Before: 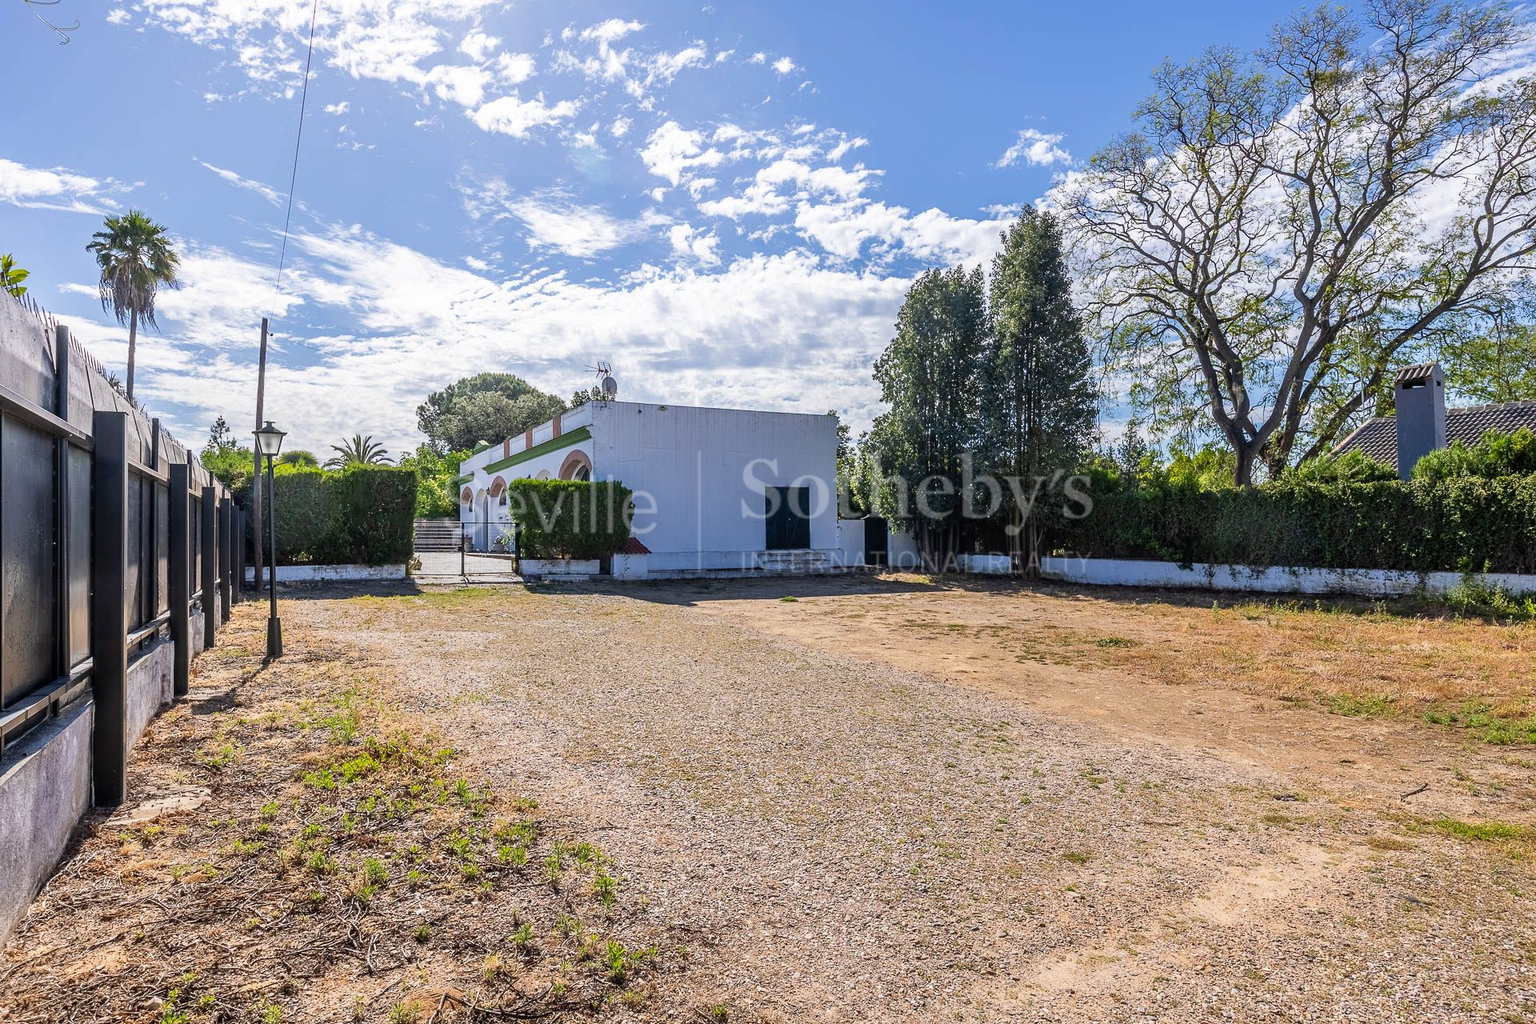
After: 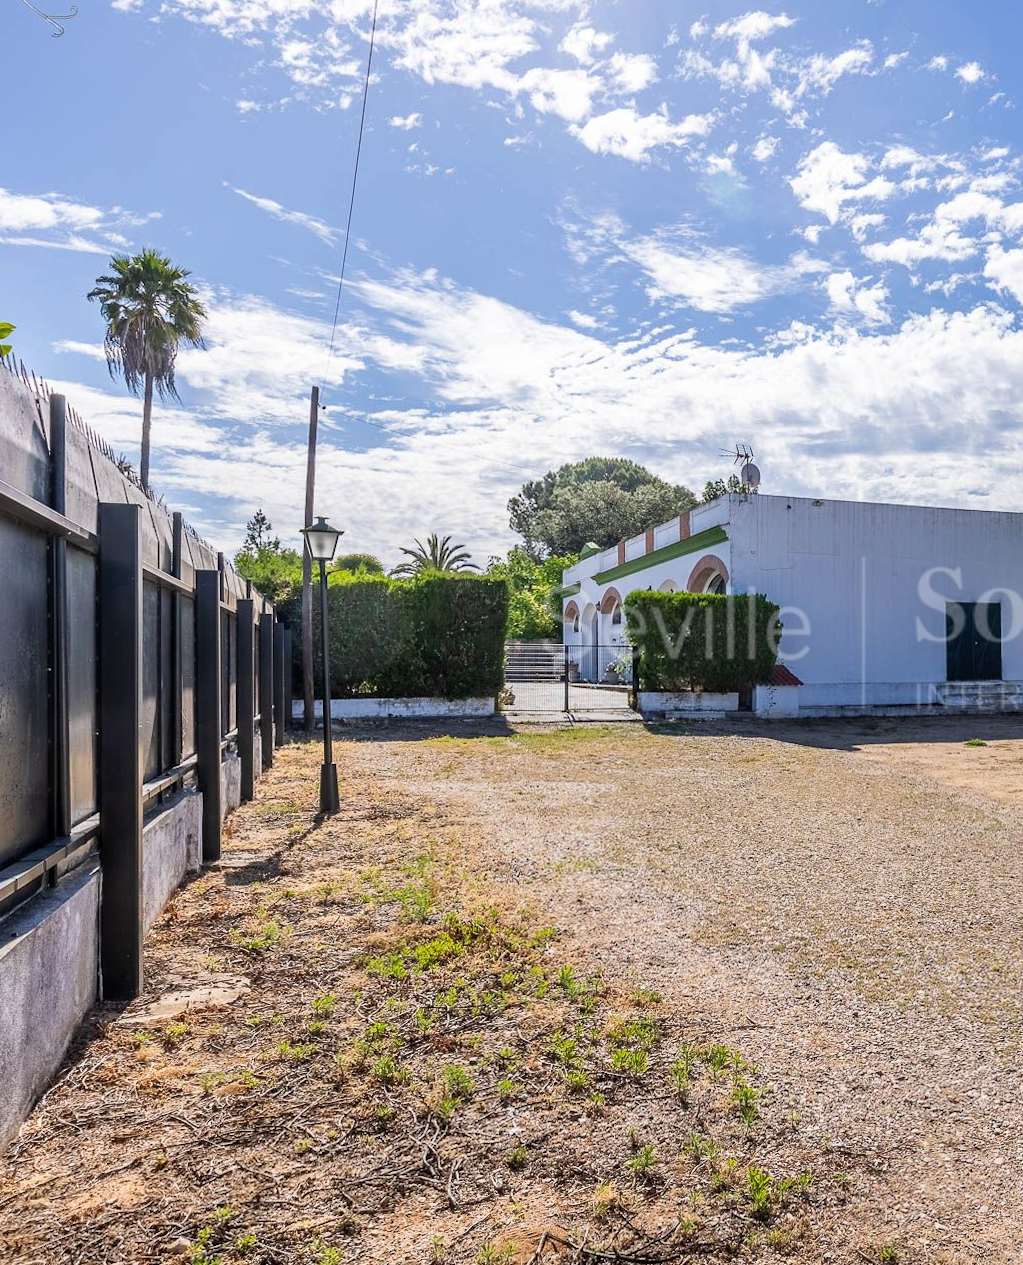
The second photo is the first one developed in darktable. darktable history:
crop: left 0.587%, right 45.588%, bottom 0.086%
rotate and perspective: rotation 0.174°, lens shift (vertical) 0.013, lens shift (horizontal) 0.019, shear 0.001, automatic cropping original format, crop left 0.007, crop right 0.991, crop top 0.016, crop bottom 0.997
